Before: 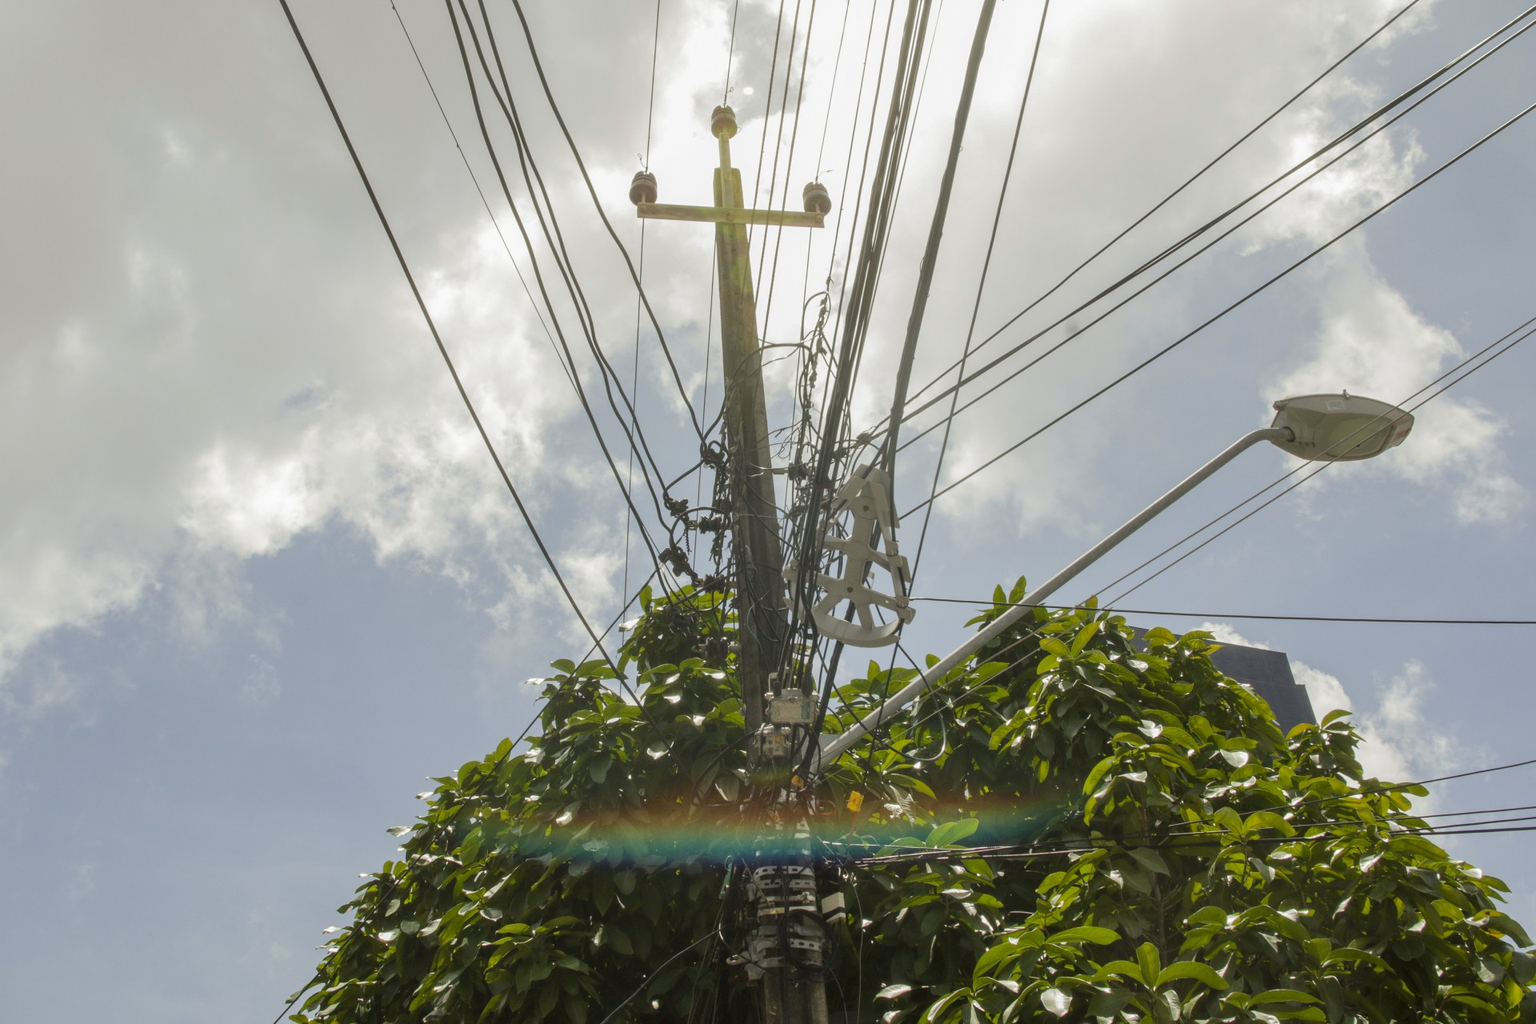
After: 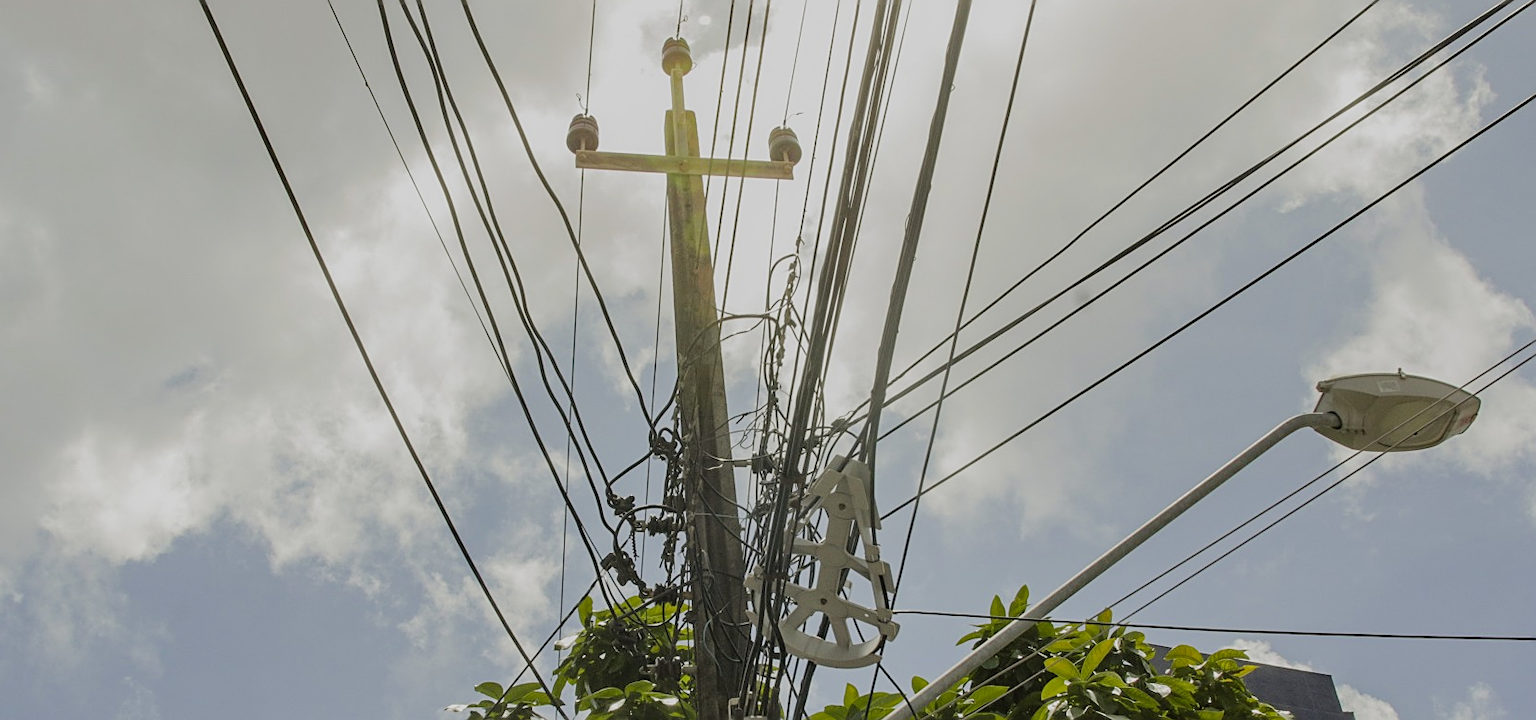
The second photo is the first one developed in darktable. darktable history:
crop and rotate: left 9.341%, top 7.251%, right 4.823%, bottom 32.318%
color zones: curves: ch0 [(0, 0.5) (0.143, 0.5) (0.286, 0.5) (0.429, 0.5) (0.571, 0.5) (0.714, 0.476) (0.857, 0.5) (1, 0.5)]; ch2 [(0, 0.5) (0.143, 0.5) (0.286, 0.5) (0.429, 0.5) (0.571, 0.5) (0.714, 0.487) (0.857, 0.5) (1, 0.5)], mix -123.44%
haze removal: compatibility mode true, adaptive false
filmic rgb: black relative exposure -7.65 EV, white relative exposure 4.56 EV, hardness 3.61
sharpen: on, module defaults
